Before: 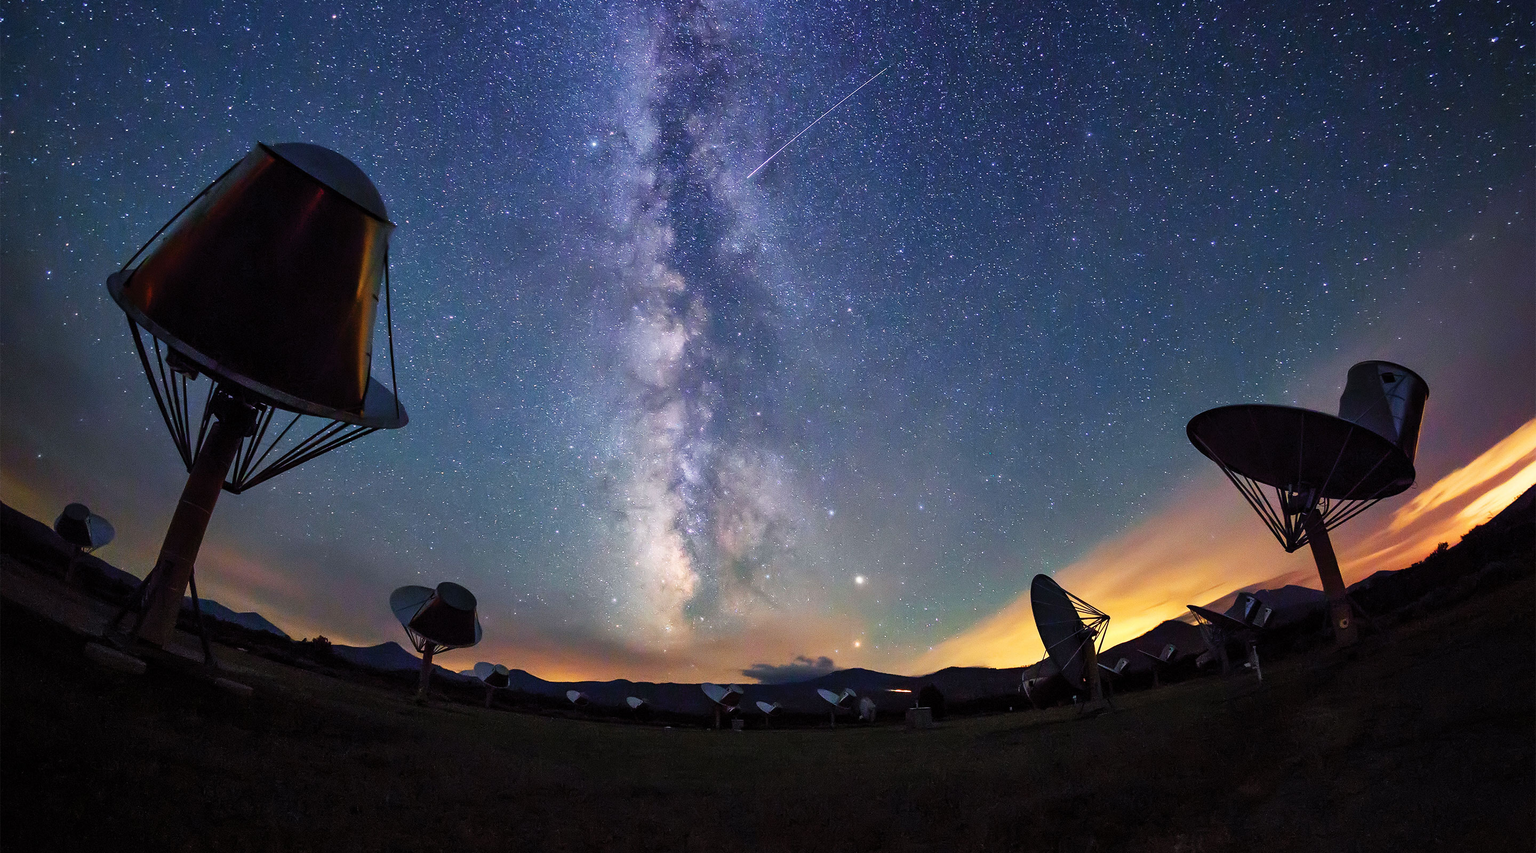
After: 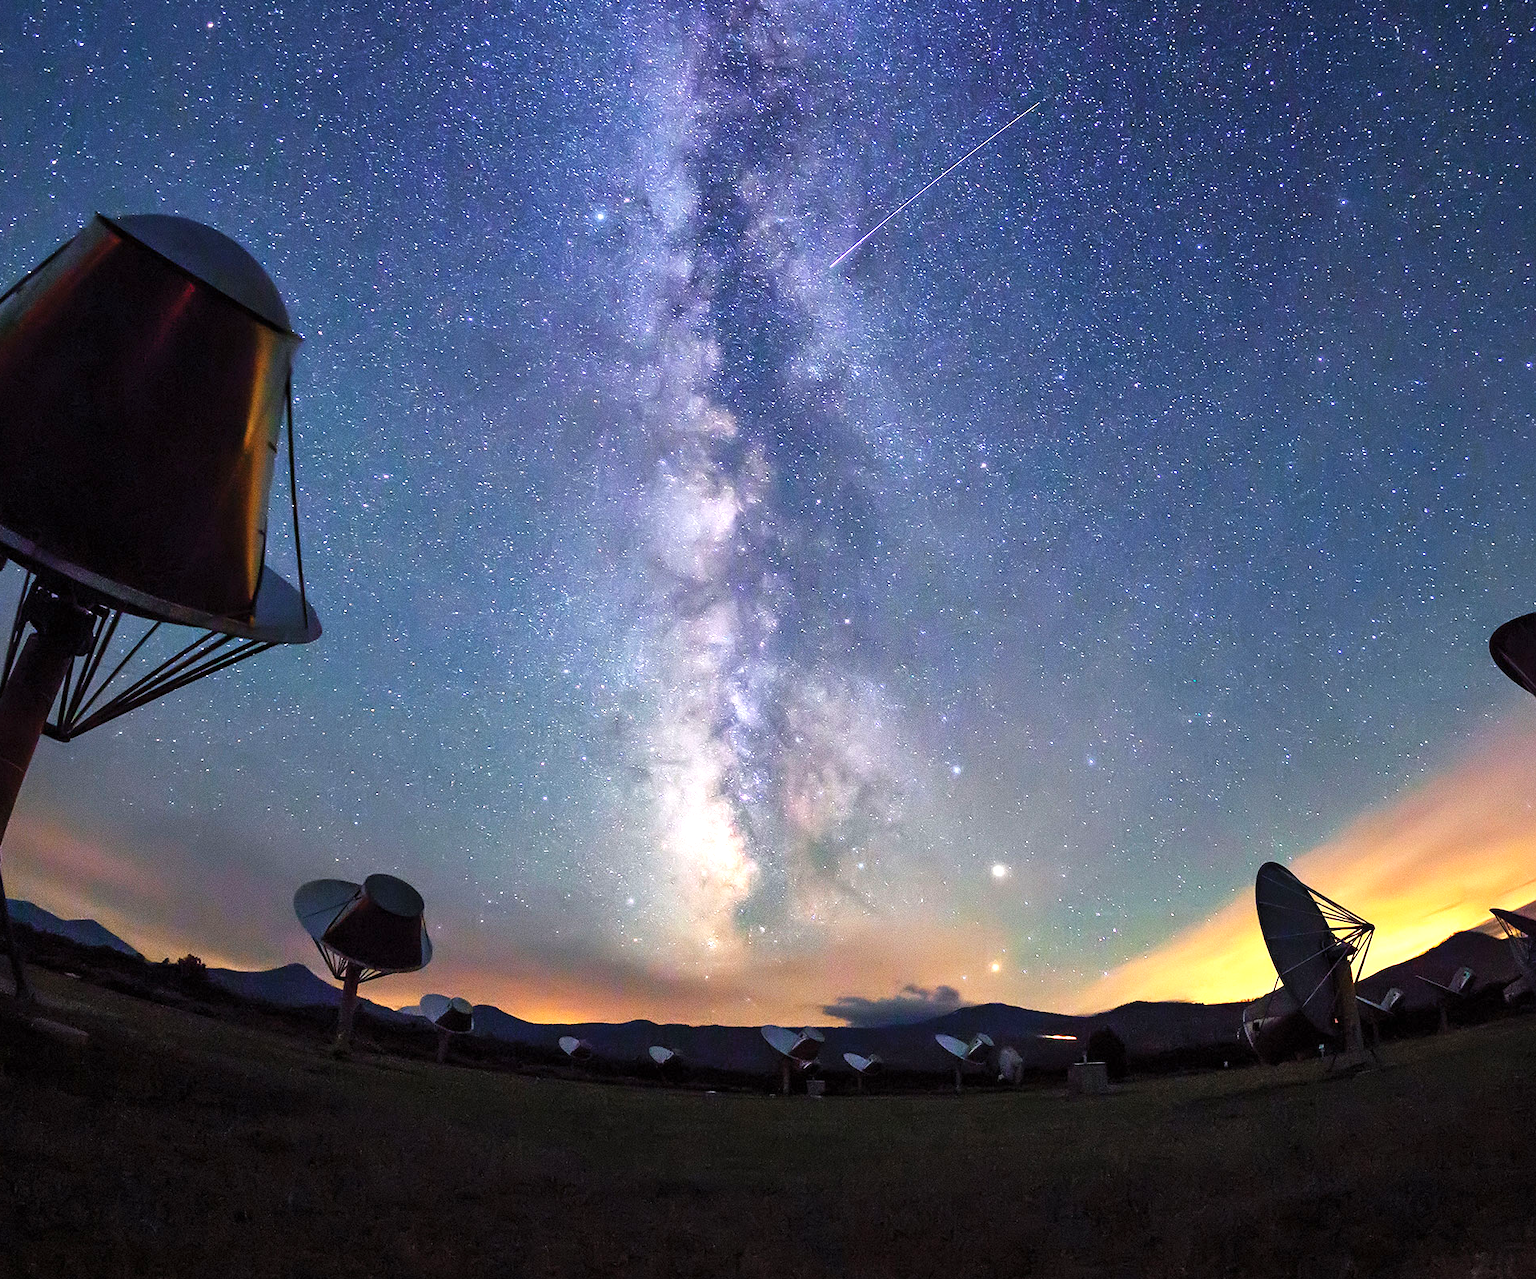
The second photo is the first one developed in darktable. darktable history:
crop and rotate: left 12.673%, right 20.66%
exposure: exposure 0.636 EV, compensate highlight preservation false
